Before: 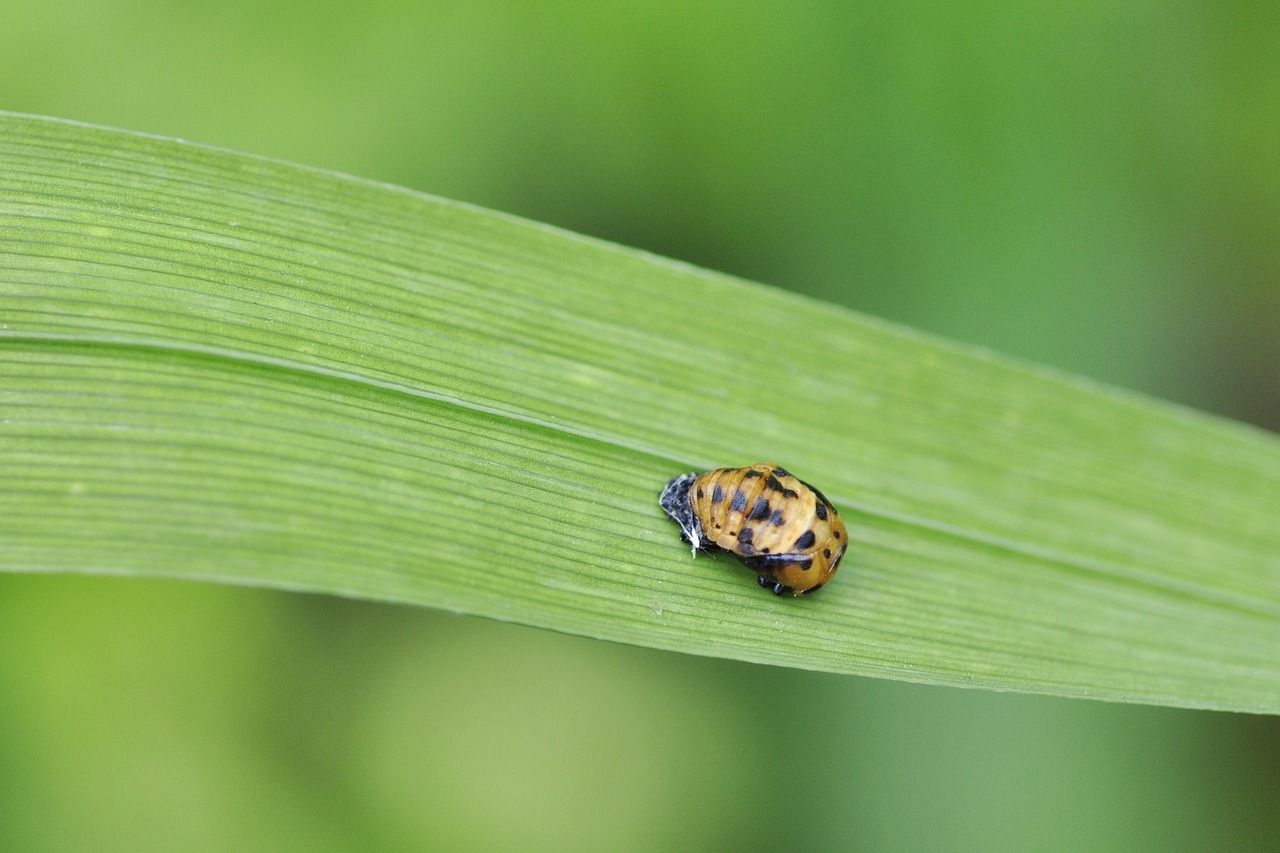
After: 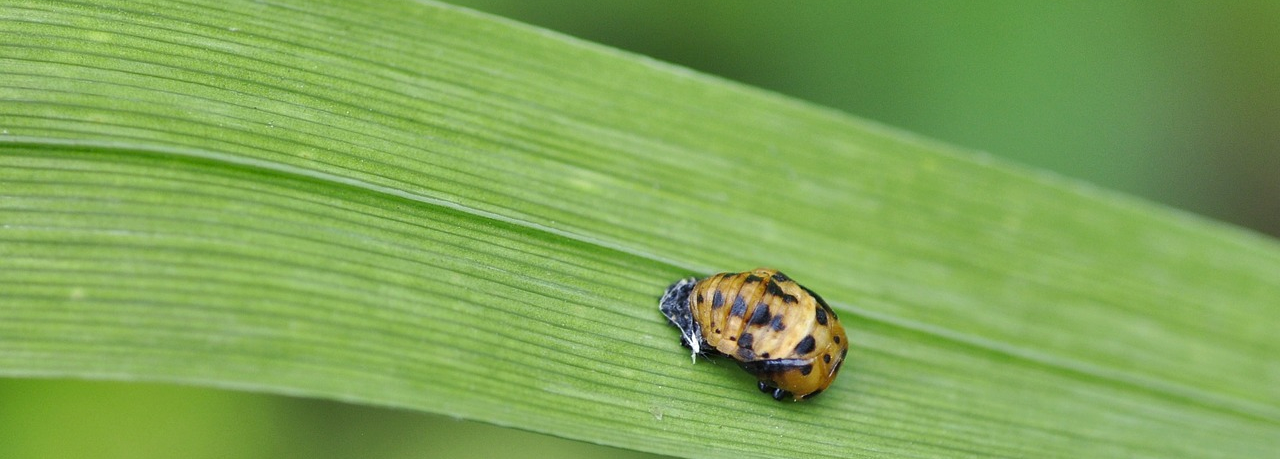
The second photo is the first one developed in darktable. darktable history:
crop and rotate: top 23.064%, bottom 23.088%
shadows and highlights: soften with gaussian
